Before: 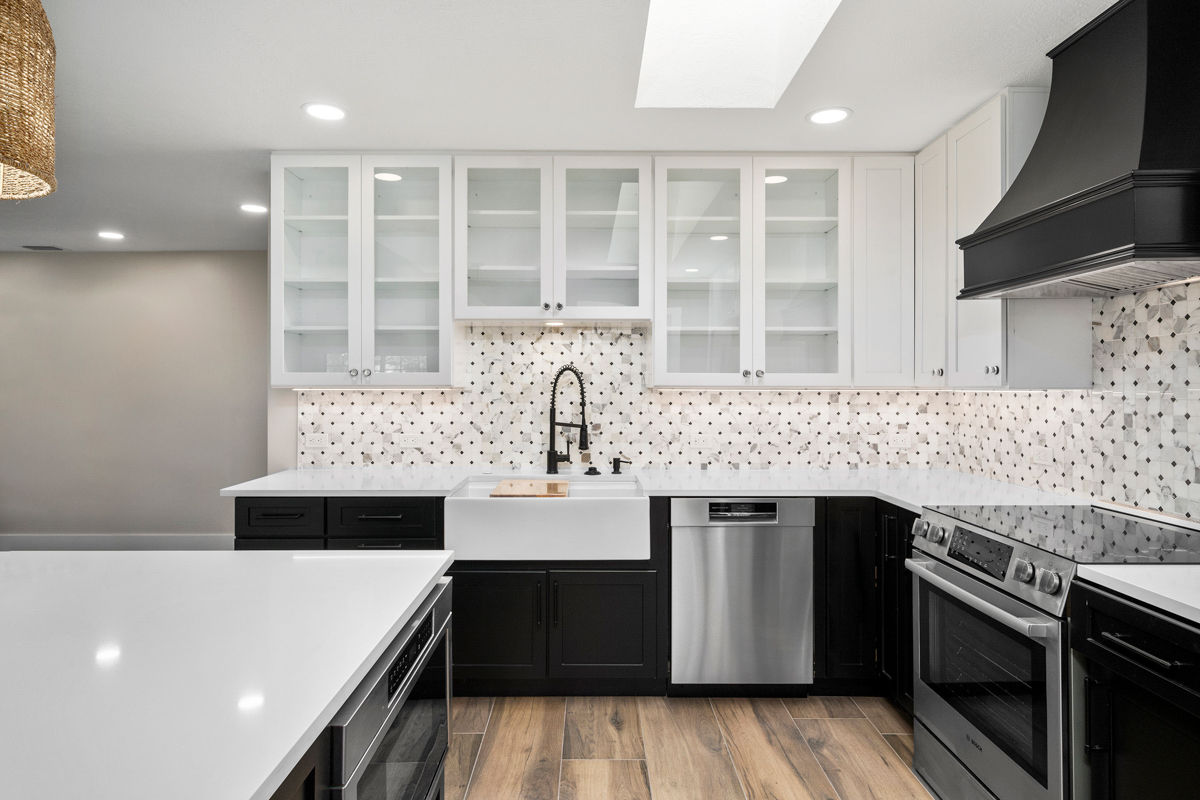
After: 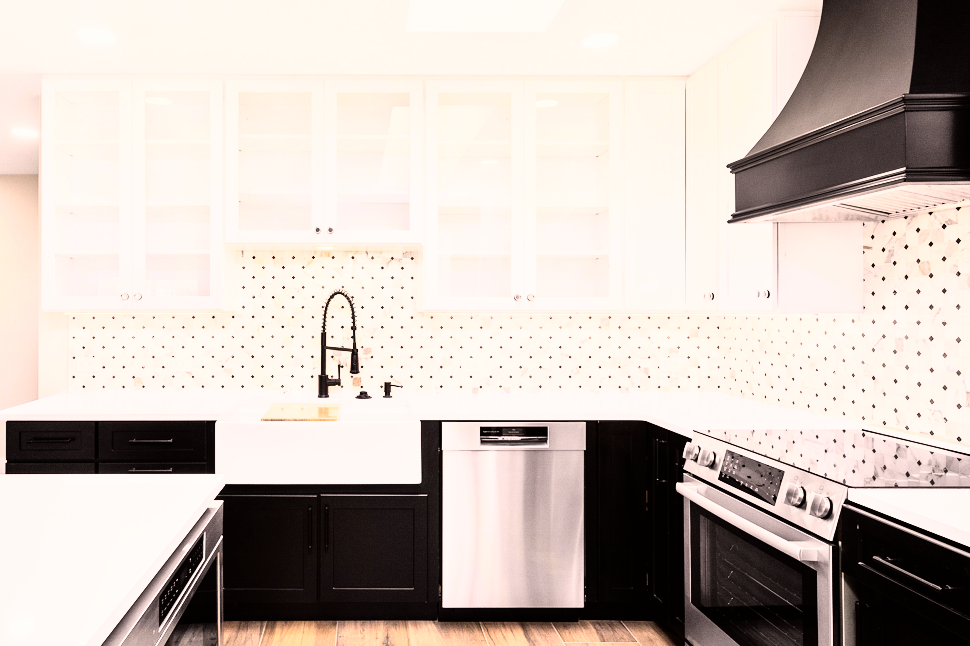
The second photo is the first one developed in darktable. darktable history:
rgb curve: curves: ch0 [(0, 0) (0.21, 0.15) (0.24, 0.21) (0.5, 0.75) (0.75, 0.96) (0.89, 0.99) (1, 1)]; ch1 [(0, 0.02) (0.21, 0.13) (0.25, 0.2) (0.5, 0.67) (0.75, 0.9) (0.89, 0.97) (1, 1)]; ch2 [(0, 0.02) (0.21, 0.13) (0.25, 0.2) (0.5, 0.67) (0.75, 0.9) (0.89, 0.97) (1, 1)], compensate middle gray true
exposure: black level correction 0.001, exposure 0.5 EV, compensate exposure bias true, compensate highlight preservation false
color balance: mode lift, gamma, gain (sRGB), lift [1, 1.049, 1, 1]
color correction: highlights a* 7.34, highlights b* 4.37
crop: left 19.159%, top 9.58%, bottom 9.58%
